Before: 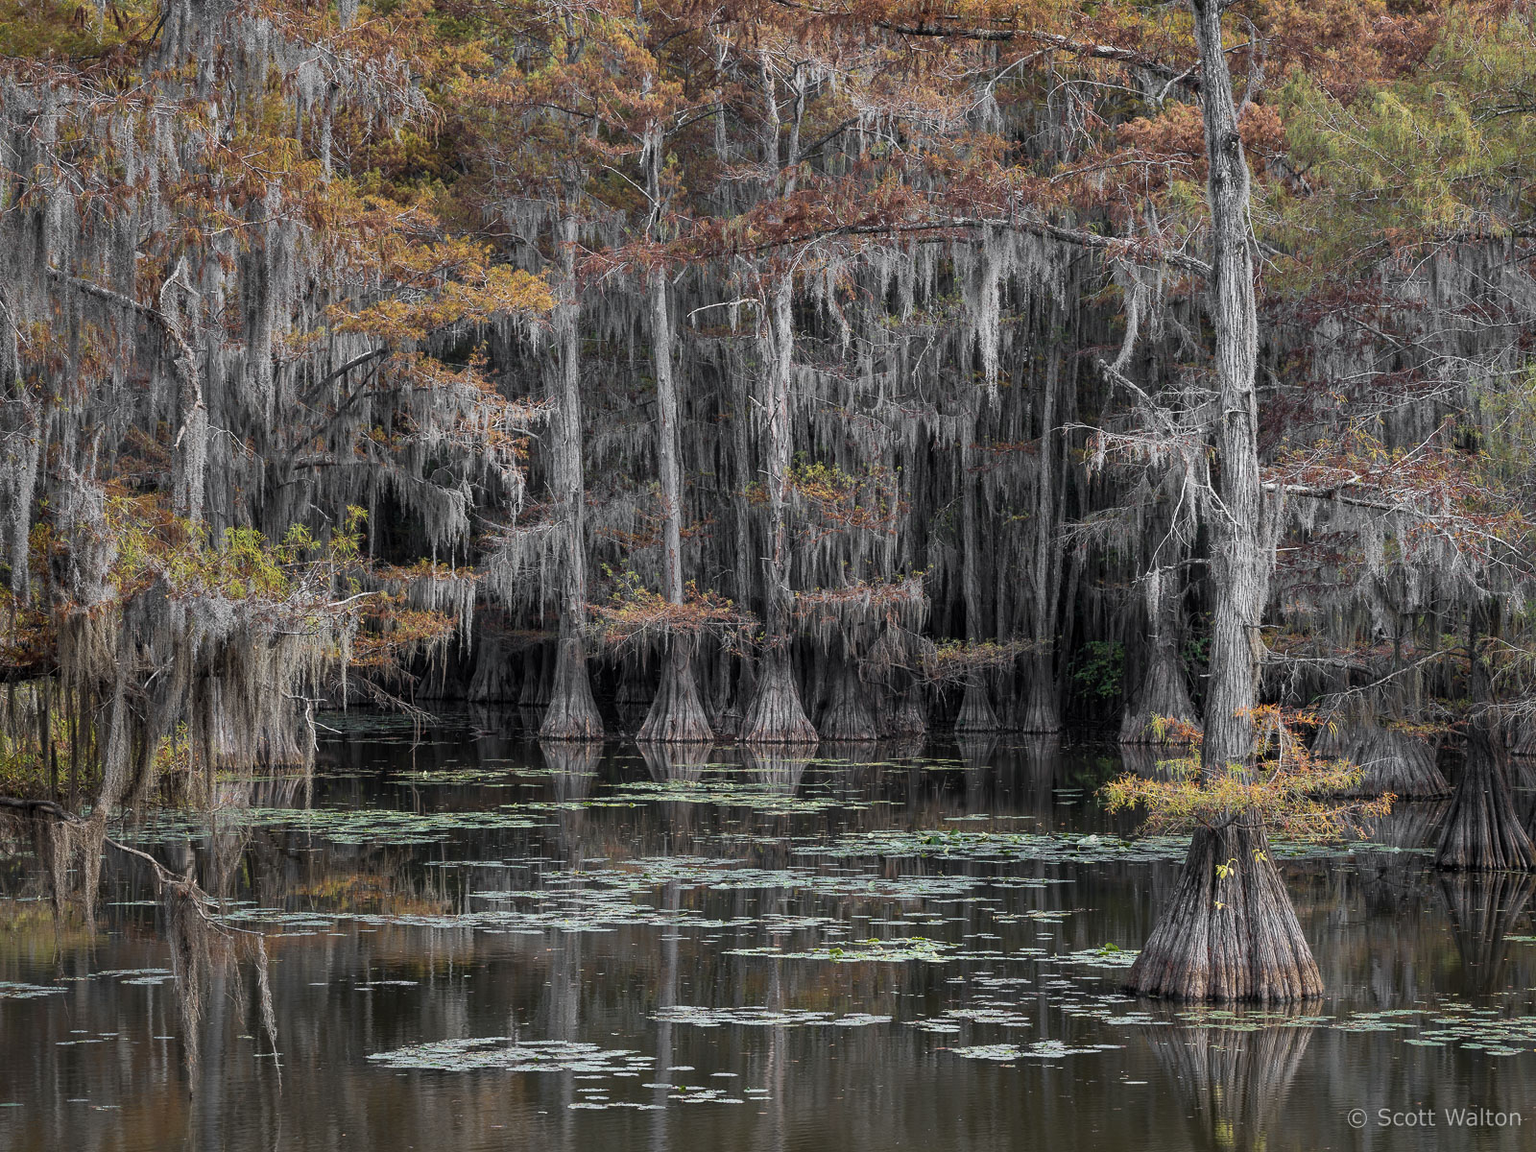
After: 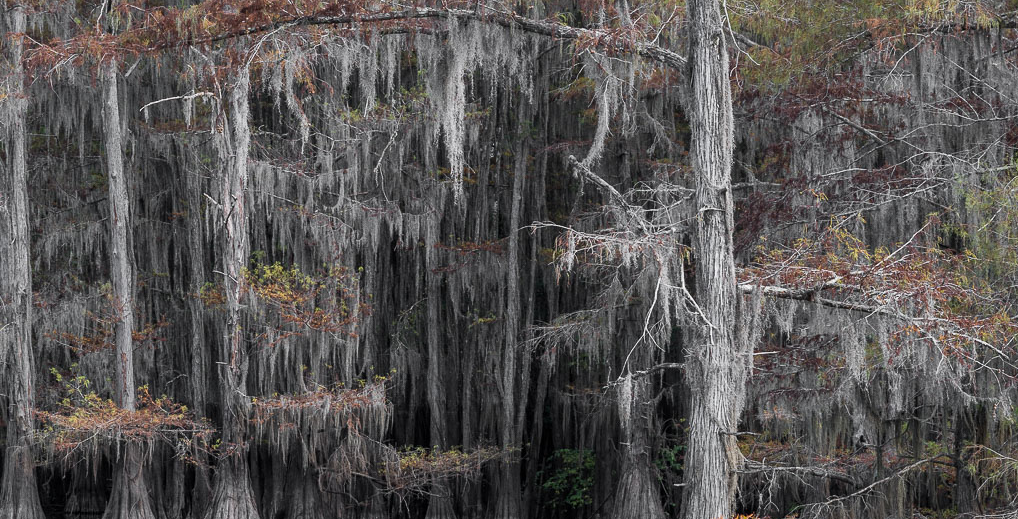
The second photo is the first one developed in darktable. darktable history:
crop: left 36.005%, top 18.293%, right 0.31%, bottom 38.444%
shadows and highlights: shadows -10, white point adjustment 1.5, highlights 10
